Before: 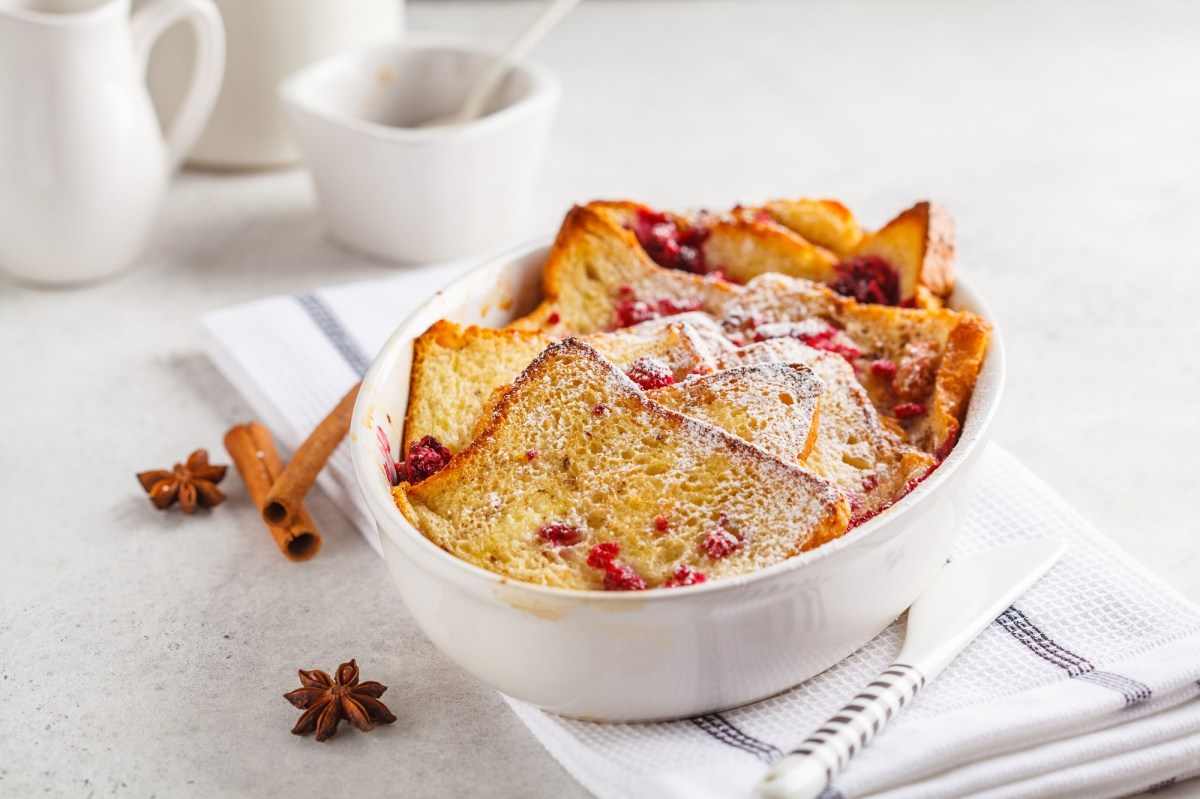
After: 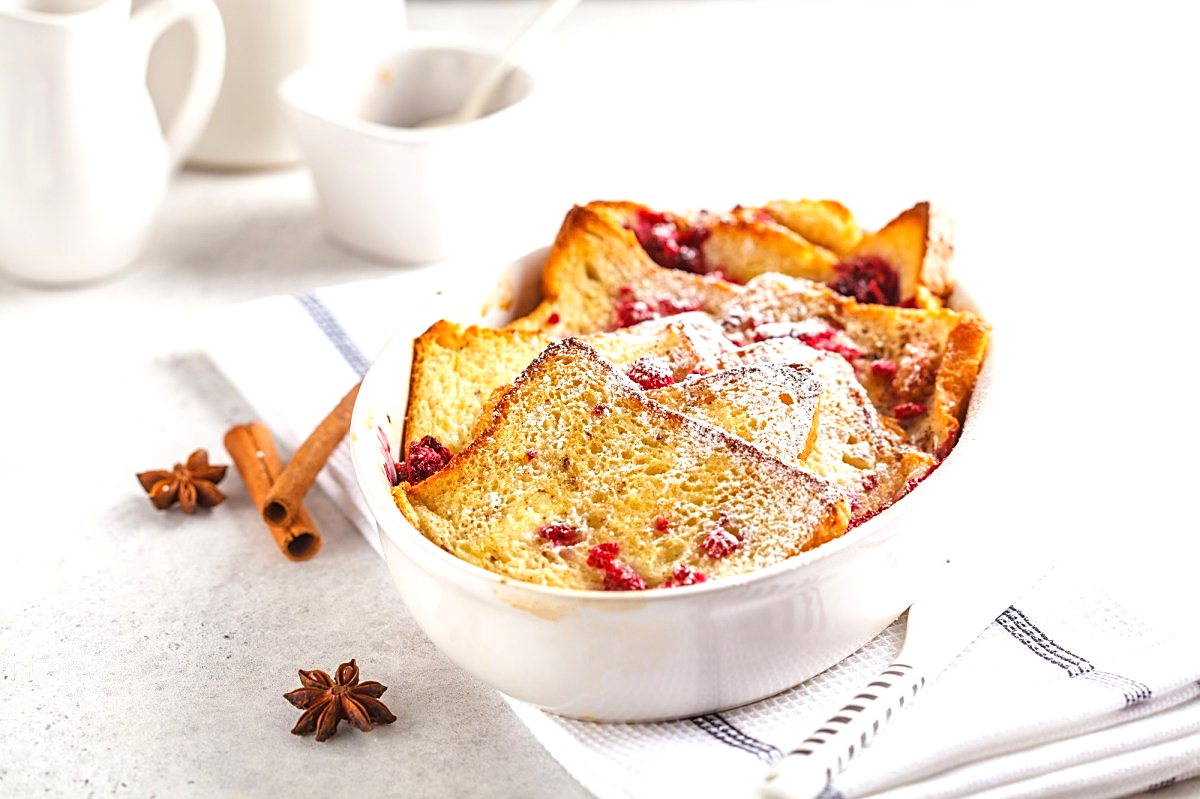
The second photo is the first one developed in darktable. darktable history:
exposure: black level correction 0, exposure 0.498 EV, compensate highlight preservation false
sharpen: on, module defaults
